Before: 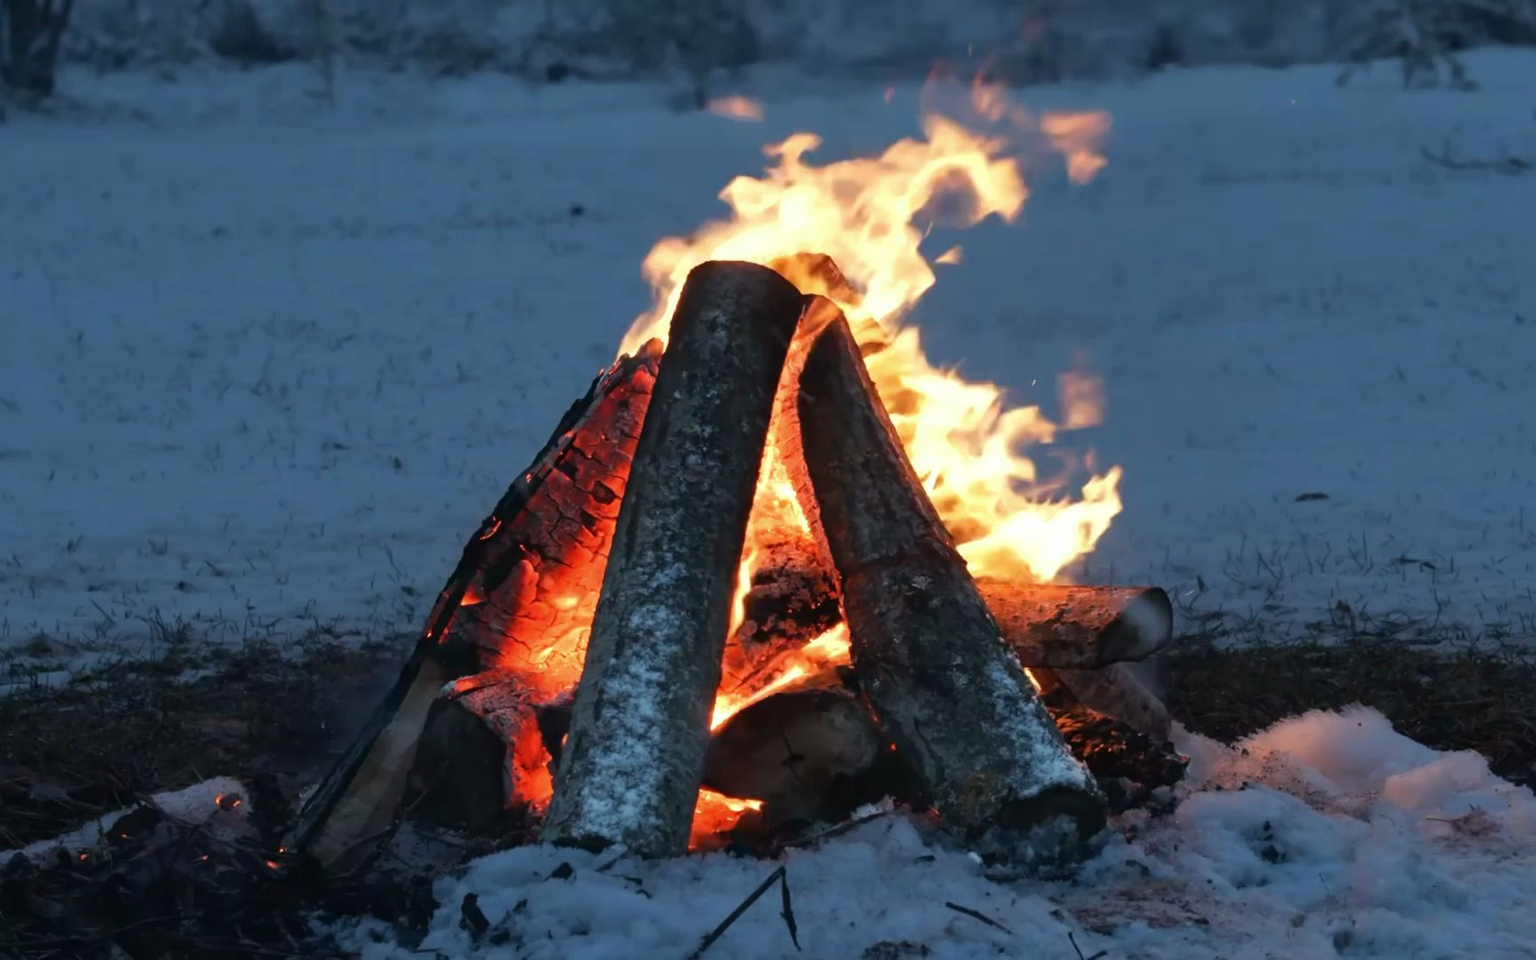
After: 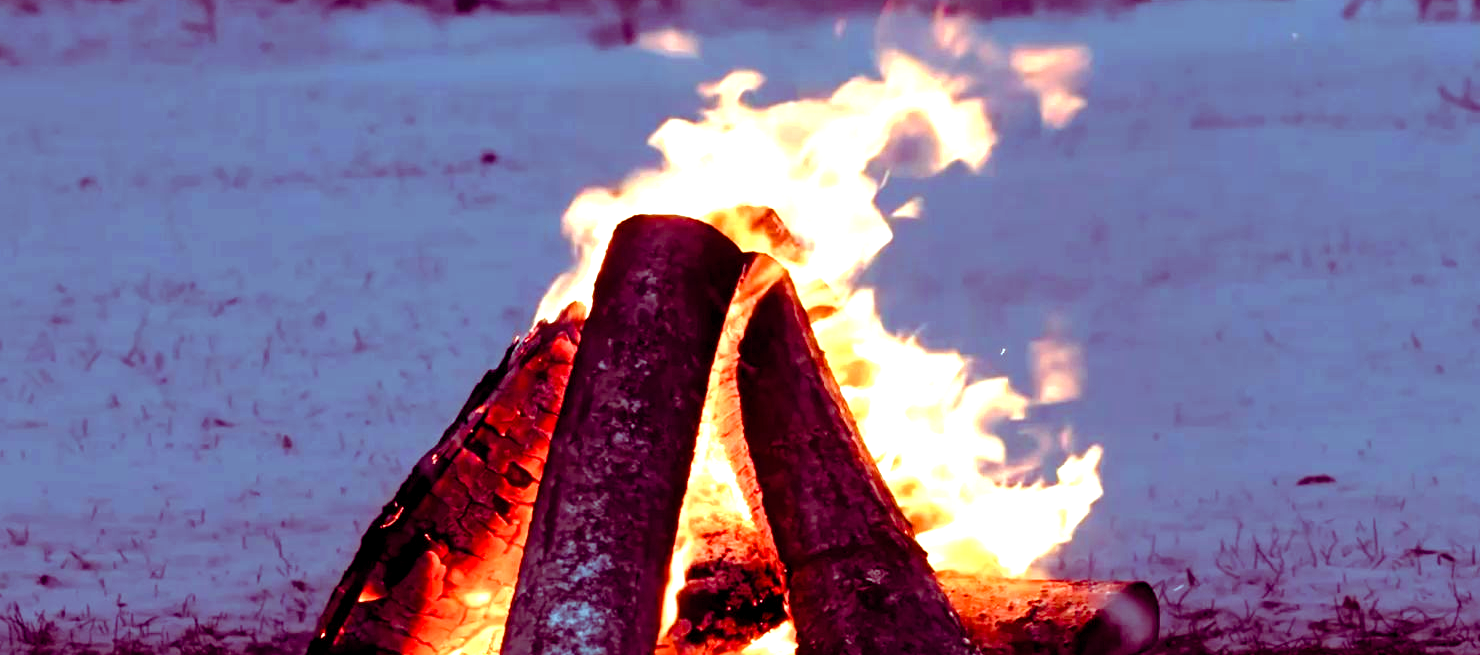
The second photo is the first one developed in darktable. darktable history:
color balance rgb: shadows lift › luminance -18.591%, shadows lift › chroma 35.272%, perceptual saturation grading › global saturation 45.562%, perceptual saturation grading › highlights -49.001%, perceptual saturation grading › shadows 29.397%, contrast 14.556%
crop and rotate: left 9.271%, top 7.348%, right 5.024%, bottom 31.93%
exposure: exposure 1.001 EV, compensate highlight preservation false
levels: levels [0.016, 0.5, 0.996]
